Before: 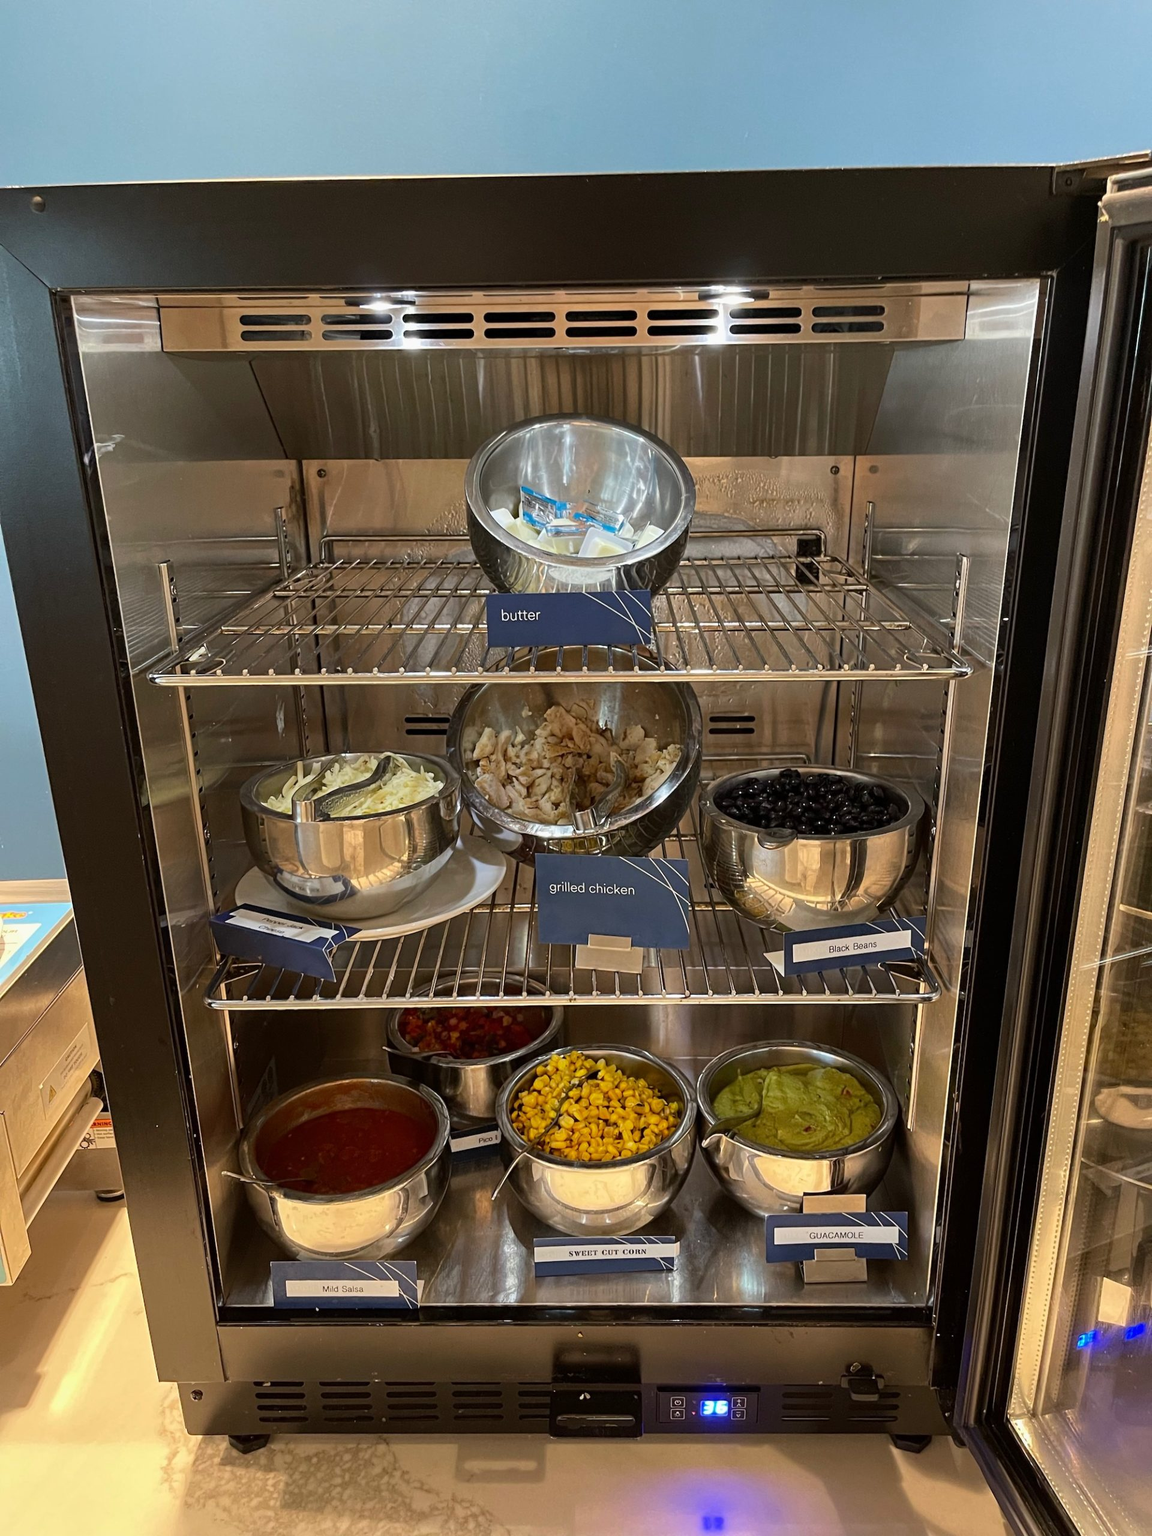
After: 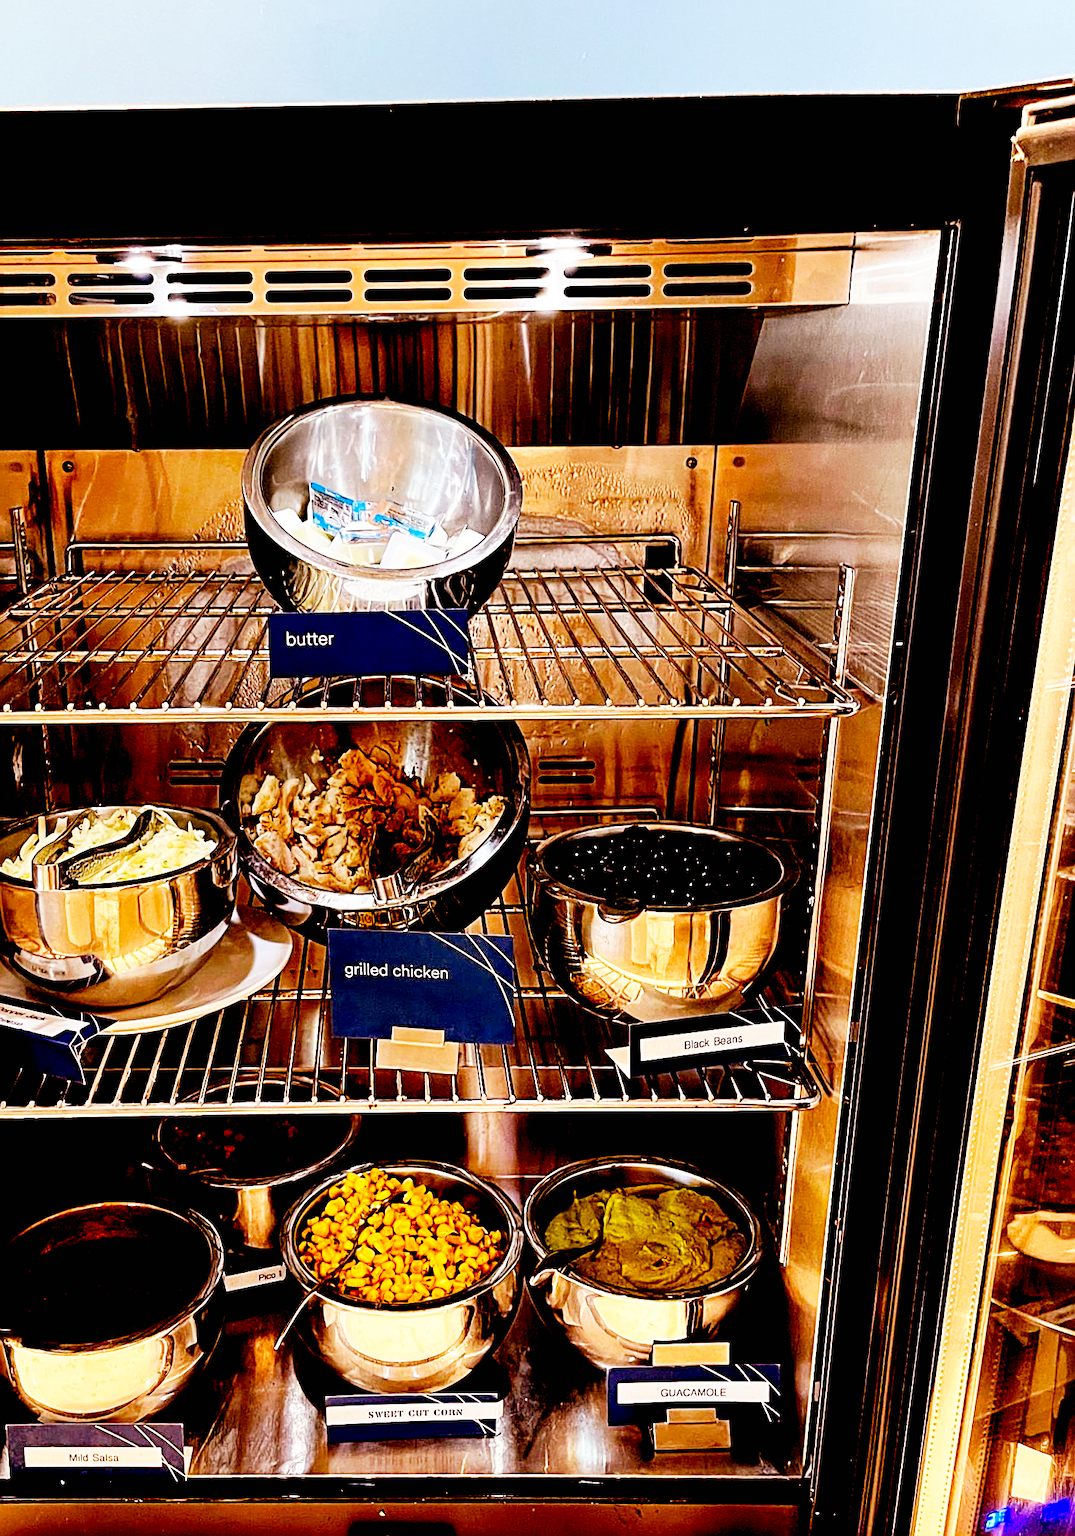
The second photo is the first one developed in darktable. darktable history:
base curve: curves: ch0 [(0, 0) (0.007, 0.004) (0.027, 0.03) (0.046, 0.07) (0.207, 0.54) (0.442, 0.872) (0.673, 0.972) (1, 1)], preserve colors none
rgb levels: mode RGB, independent channels, levels [[0, 0.474, 1], [0, 0.5, 1], [0, 0.5, 1]]
sharpen: on, module defaults
crop: left 23.095%, top 5.827%, bottom 11.854%
exposure: black level correction 0.056, compensate highlight preservation false
